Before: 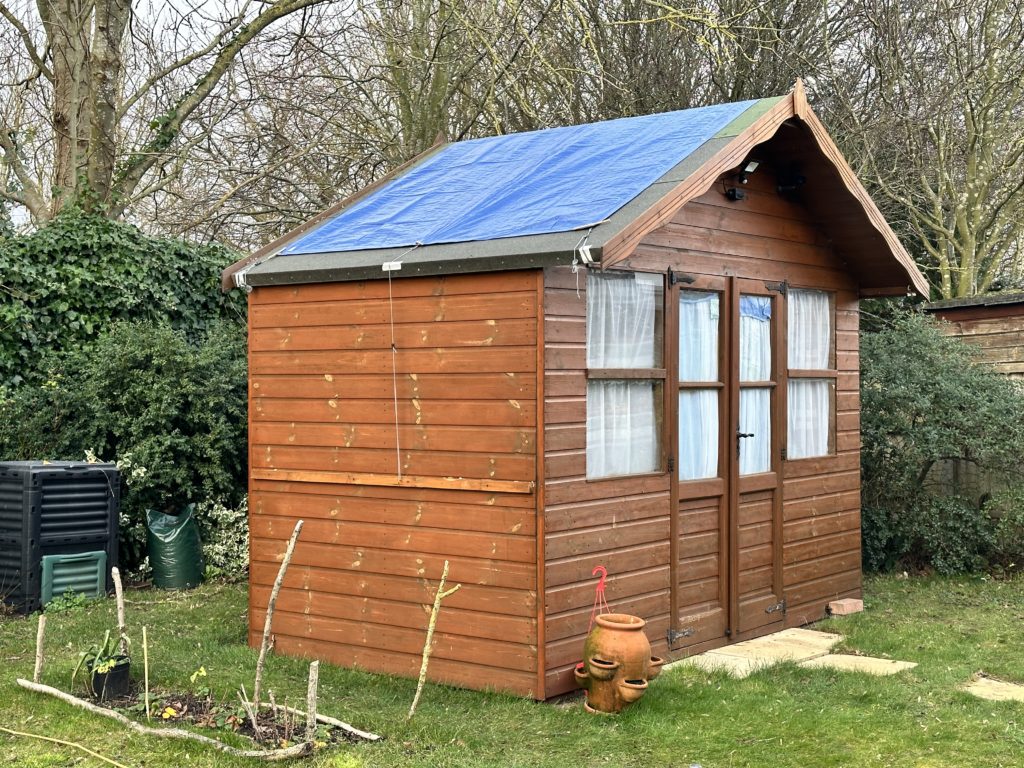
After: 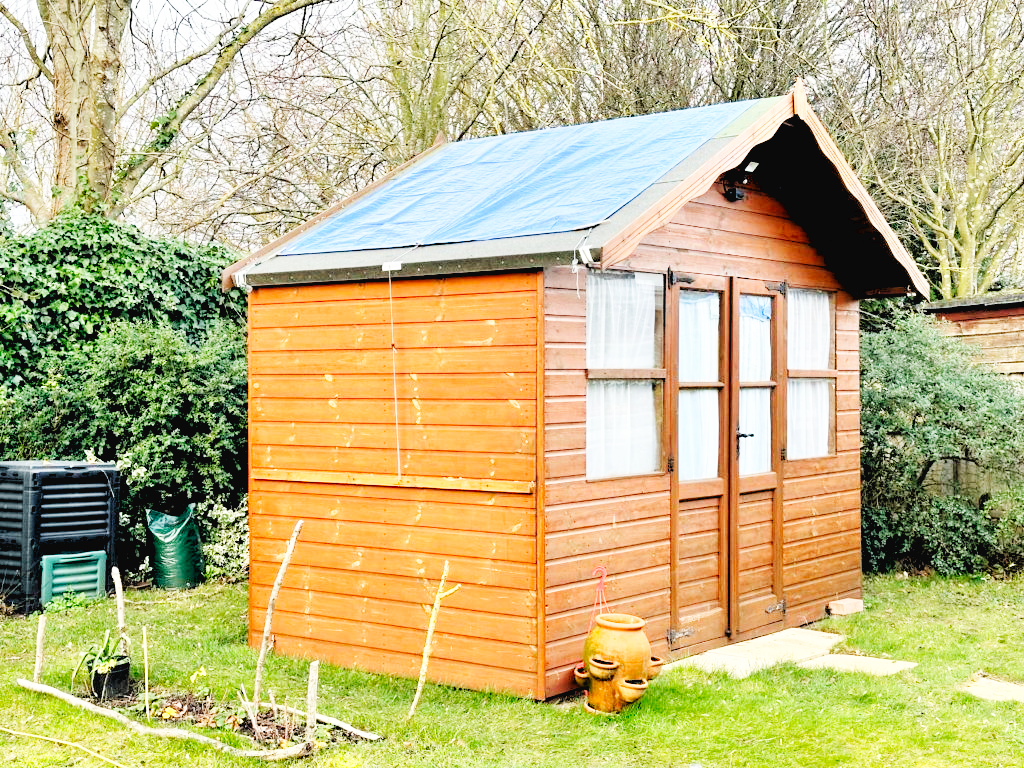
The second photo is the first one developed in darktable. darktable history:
base curve: curves: ch0 [(0, 0.003) (0.001, 0.002) (0.006, 0.004) (0.02, 0.022) (0.048, 0.086) (0.094, 0.234) (0.162, 0.431) (0.258, 0.629) (0.385, 0.8) (0.548, 0.918) (0.751, 0.988) (1, 1)], preserve colors none
rgb levels: preserve colors sum RGB, levels [[0.038, 0.433, 0.934], [0, 0.5, 1], [0, 0.5, 1]]
